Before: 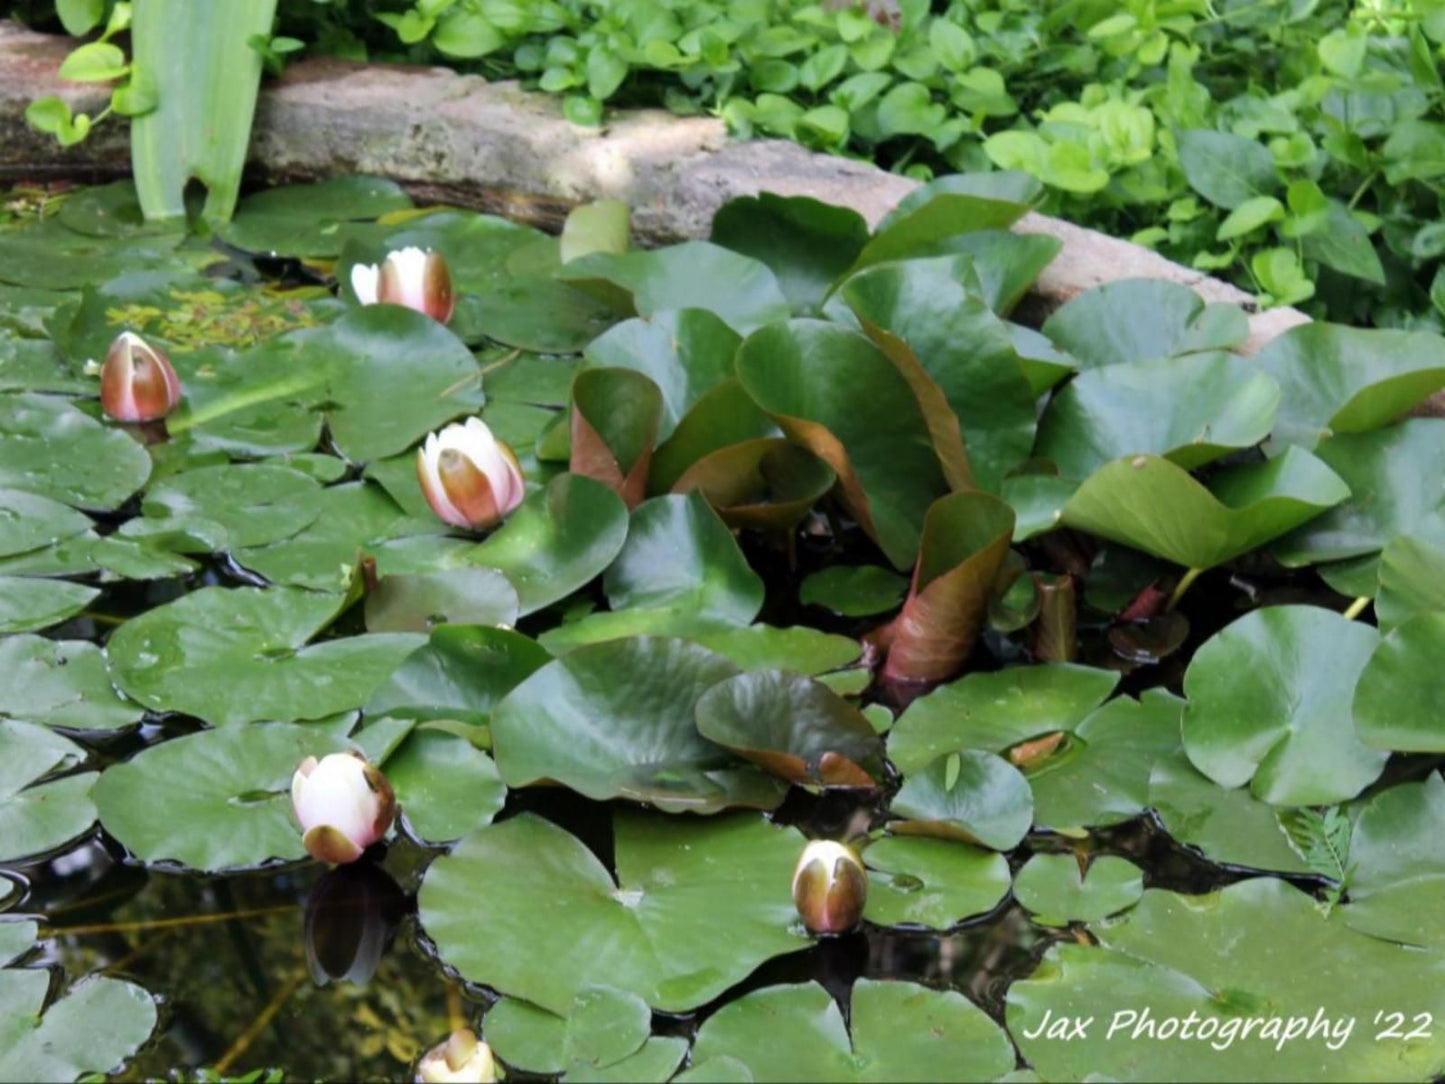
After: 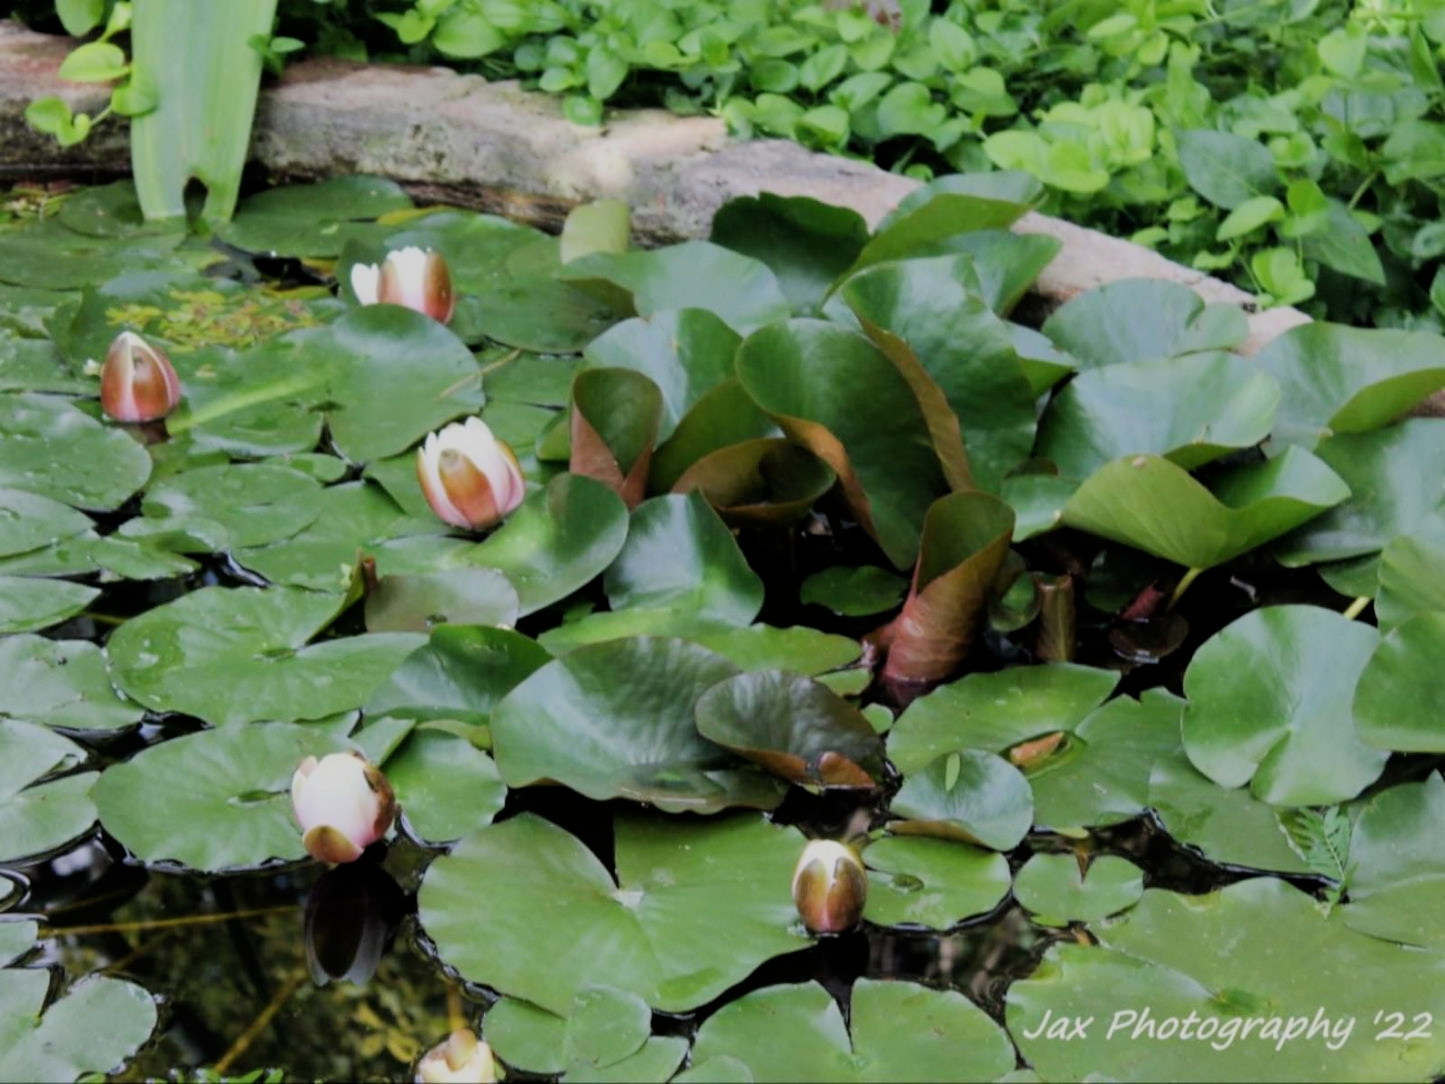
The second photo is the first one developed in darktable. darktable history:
filmic rgb: black relative exposure -7.65 EV, white relative exposure 4.56 EV, hardness 3.61, contrast 0.989
